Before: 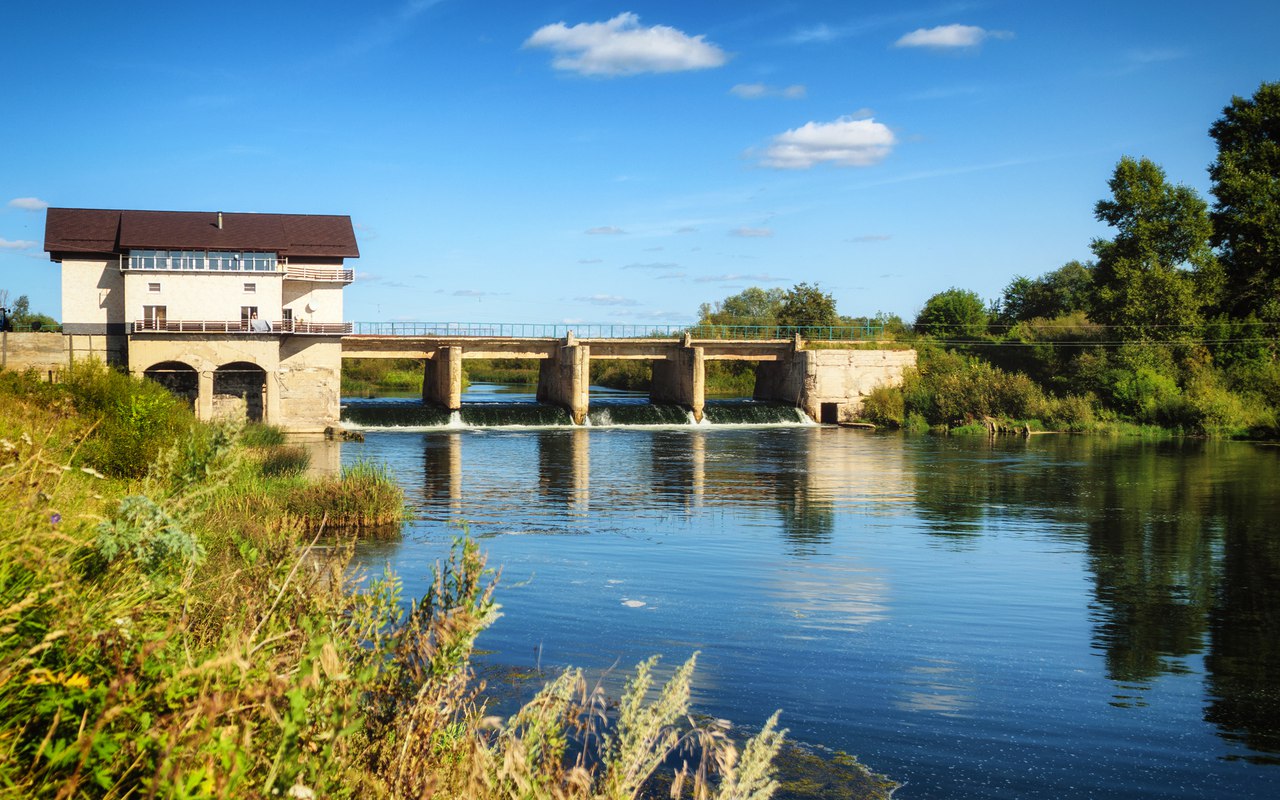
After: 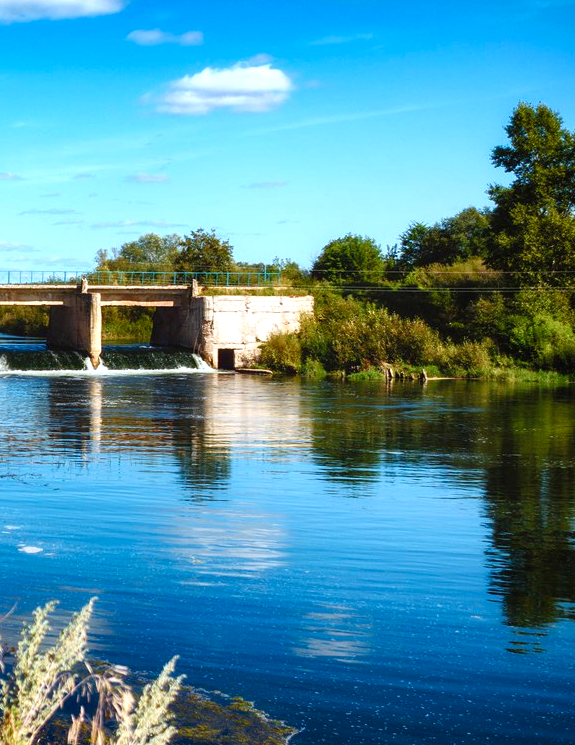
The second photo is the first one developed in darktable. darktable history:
color balance rgb: highlights gain › luminance 15.51%, highlights gain › chroma 6.906%, highlights gain › hue 125.31°, perceptual saturation grading › global saturation 20%, perceptual saturation grading › highlights -25.697%, perceptual saturation grading › shadows 50.511%, perceptual brilliance grading › highlights 5.185%, perceptual brilliance grading › shadows -10.241%
crop: left 47.171%, top 6.837%, right 7.889%
color correction: highlights a* 15.05, highlights b* -25.28
